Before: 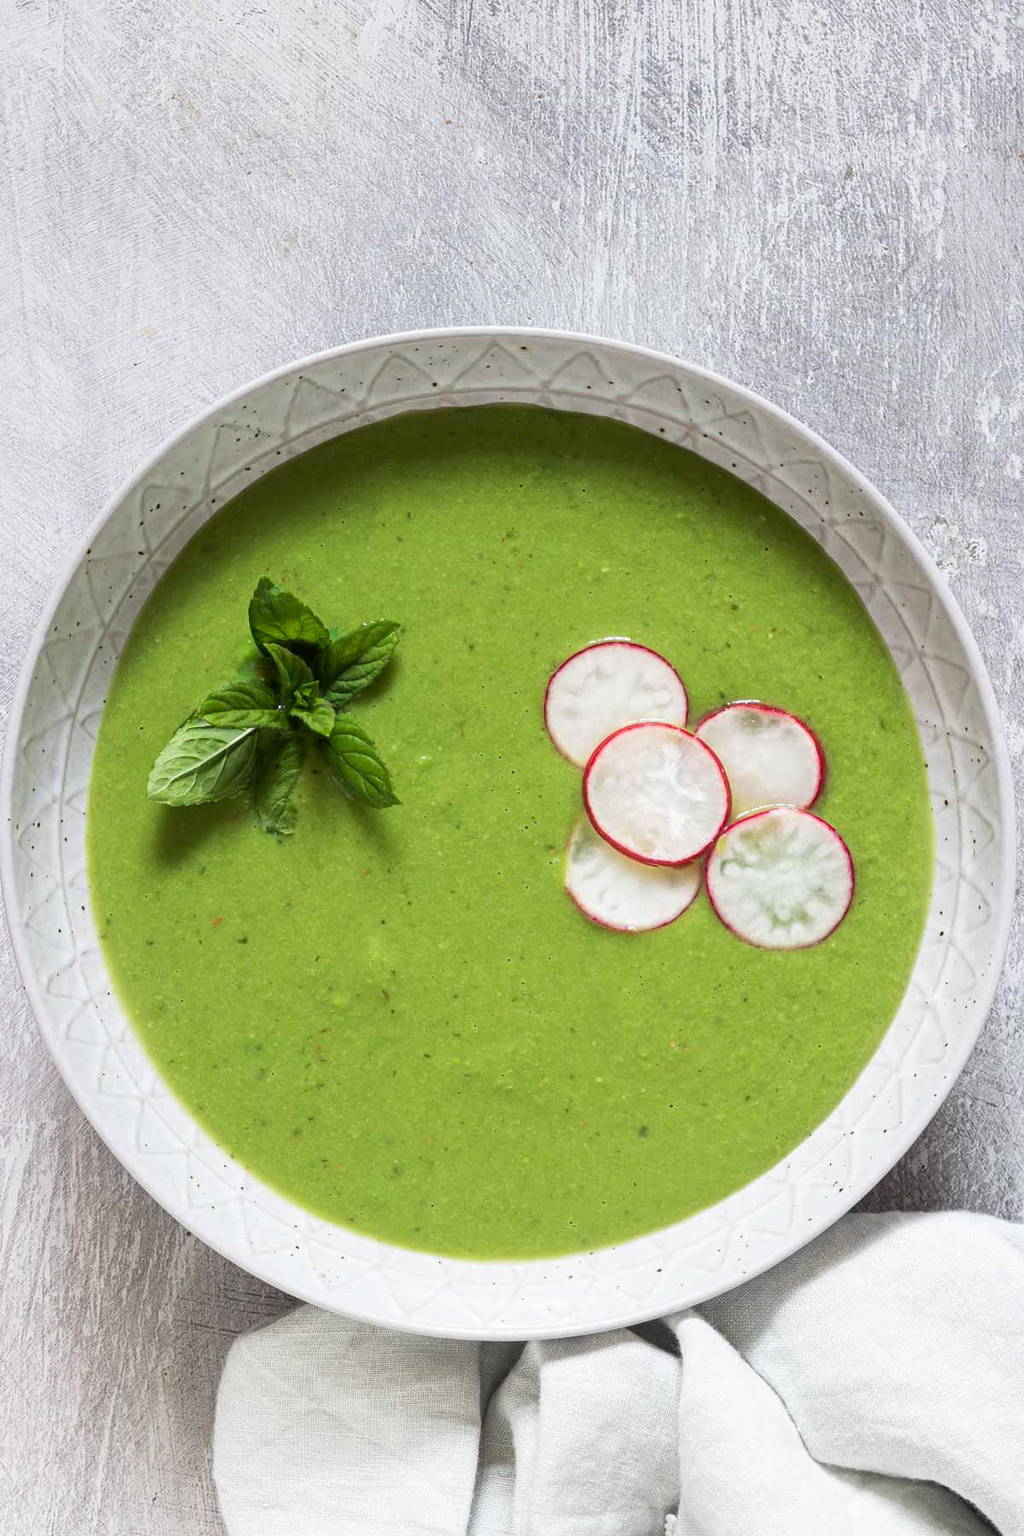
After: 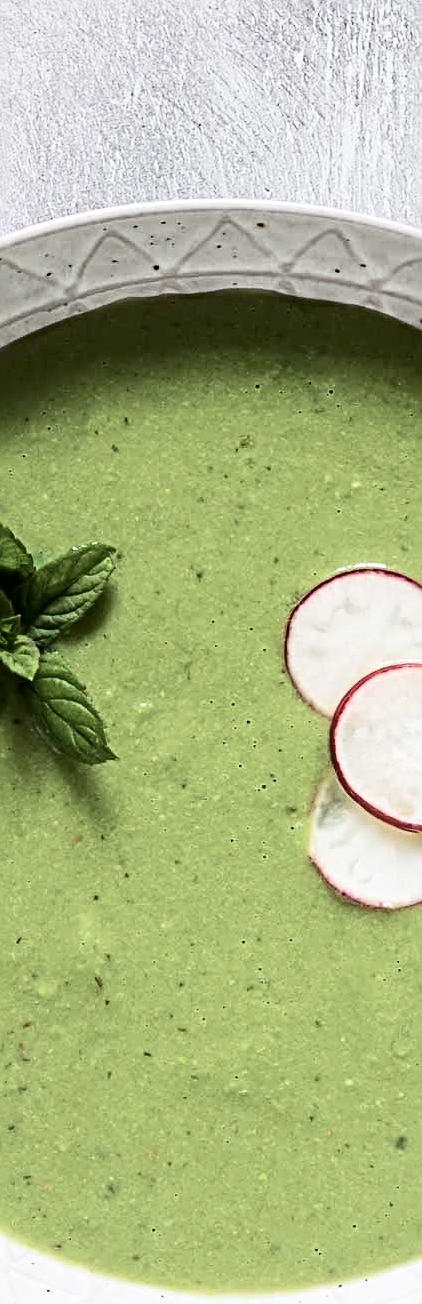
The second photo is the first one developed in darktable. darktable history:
sharpen: radius 4
contrast brightness saturation: contrast 0.25, saturation -0.31
crop and rotate: left 29.476%, top 10.214%, right 35.32%, bottom 17.333%
